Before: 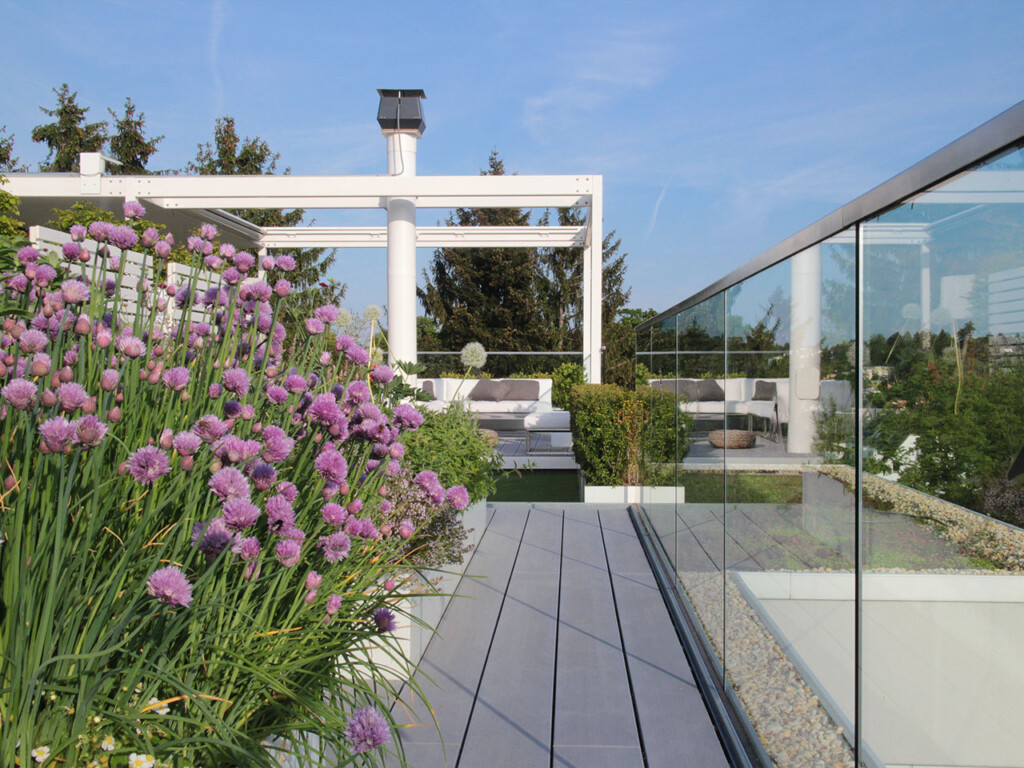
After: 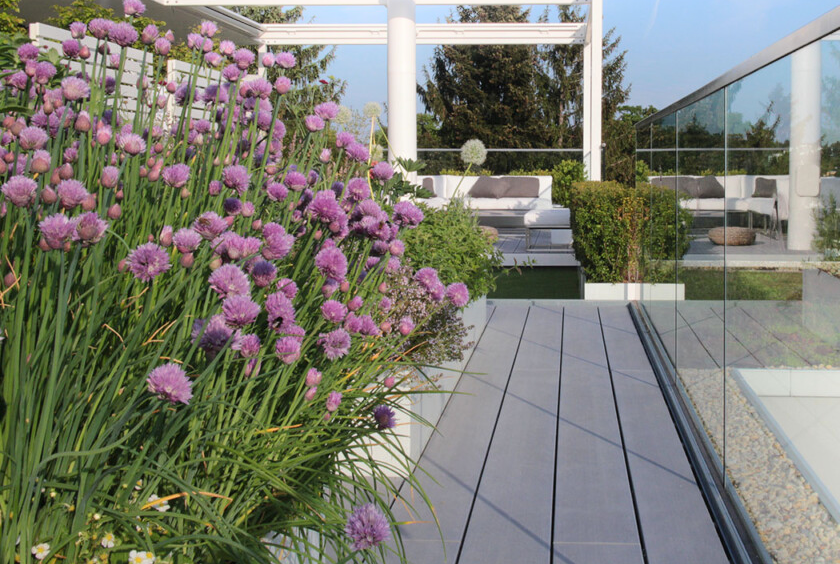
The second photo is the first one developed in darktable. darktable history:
shadows and highlights: shadows -21.3, highlights 100, soften with gaussian
crop: top 26.531%, right 17.959%
